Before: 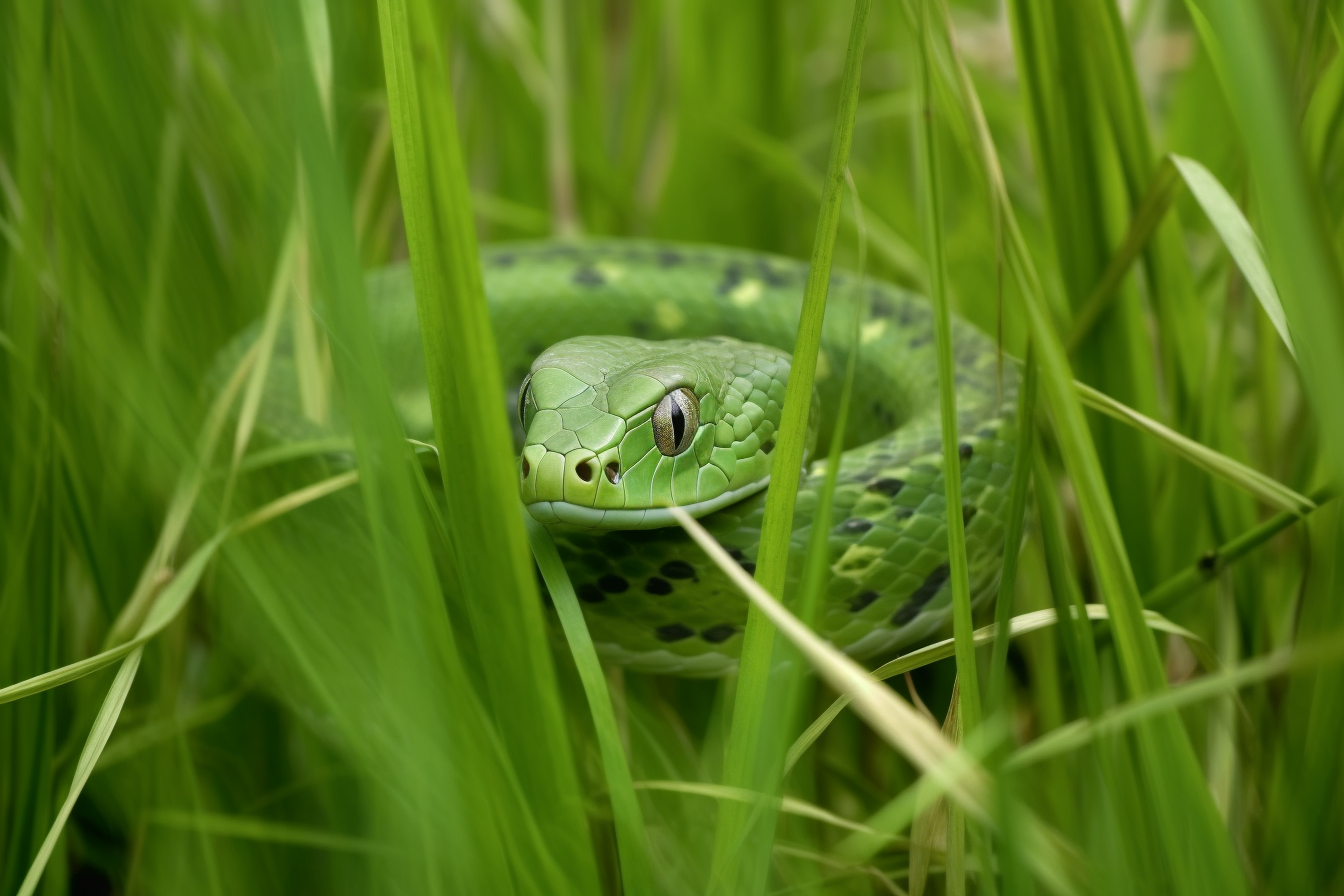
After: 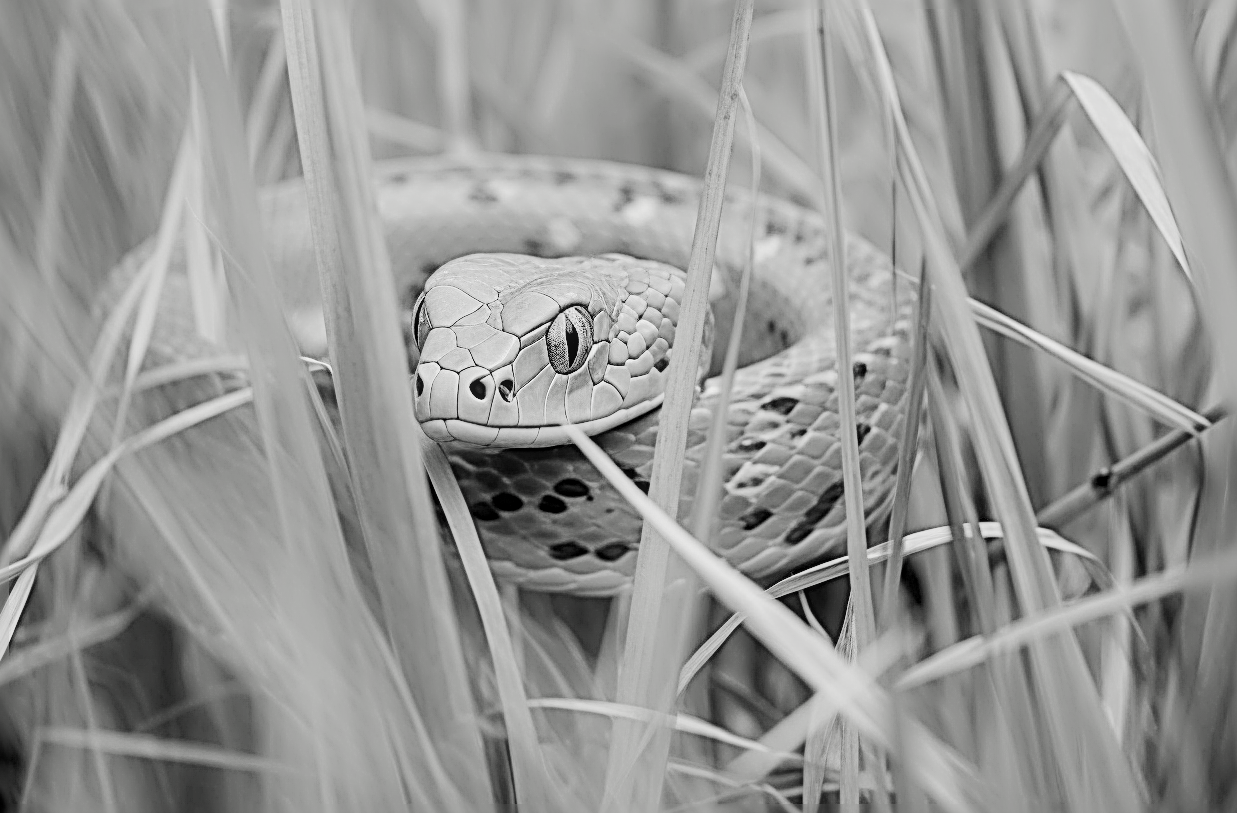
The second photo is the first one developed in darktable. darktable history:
crop and rotate: left 7.958%, top 9.217%
exposure: black level correction 0, exposure 1.744 EV, compensate highlight preservation false
tone curve: curves: ch0 [(0, 0) (0.003, 0.003) (0.011, 0.009) (0.025, 0.018) (0.044, 0.028) (0.069, 0.038) (0.1, 0.049) (0.136, 0.062) (0.177, 0.089) (0.224, 0.123) (0.277, 0.165) (0.335, 0.223) (0.399, 0.293) (0.468, 0.385) (0.543, 0.497) (0.623, 0.613) (0.709, 0.716) (0.801, 0.802) (0.898, 0.887) (1, 1)], preserve colors none
filmic rgb: black relative exposure -7.97 EV, white relative exposure 8.01 EV, hardness 2.5, latitude 9.52%, contrast 0.72, highlights saturation mix 9.26%, shadows ↔ highlights balance 2.17%, color science v6 (2022)
sharpen: radius 3.21, amount 1.735
local contrast: on, module defaults
contrast brightness saturation: saturation -0.99
